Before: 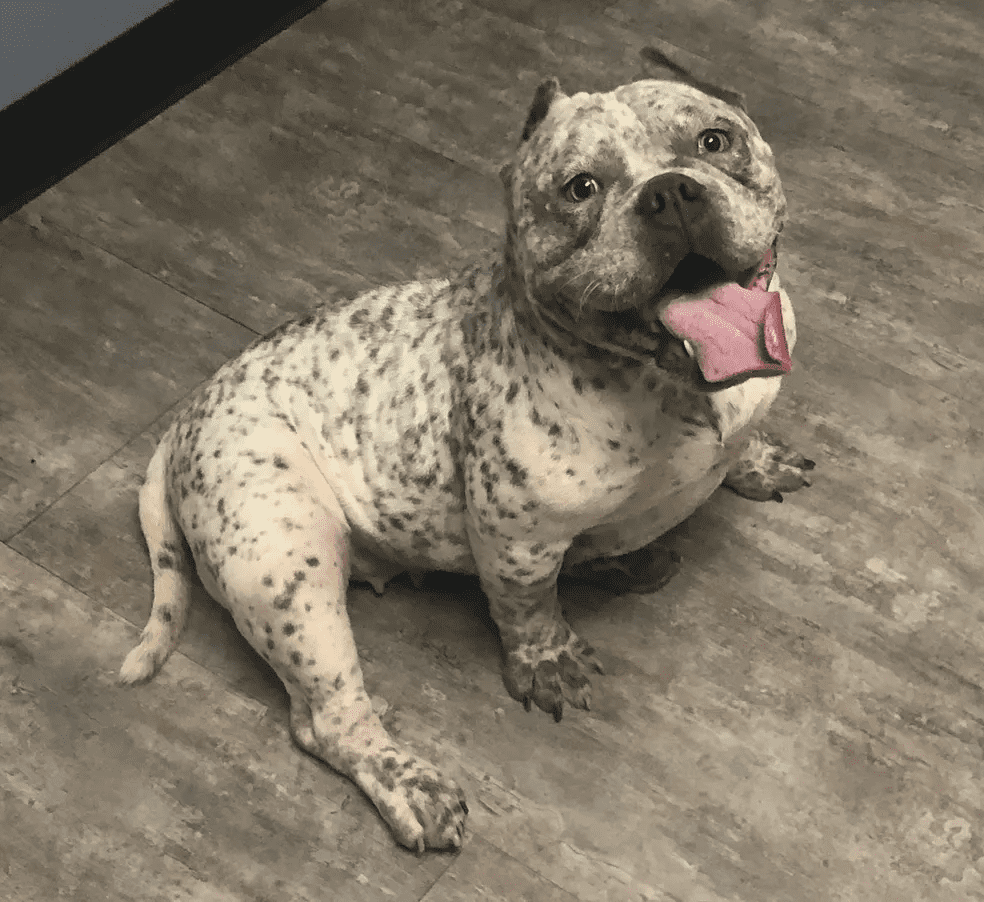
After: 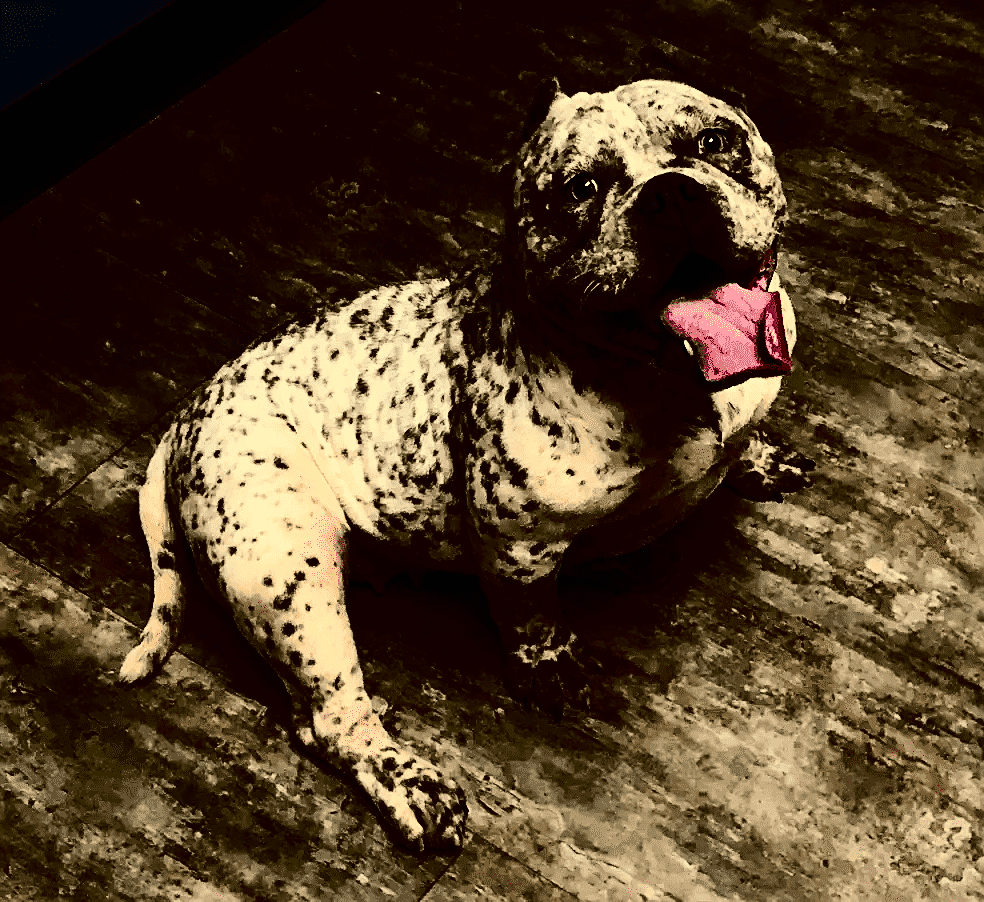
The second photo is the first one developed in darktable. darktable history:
color zones: curves: ch1 [(0, 0.525) (0.143, 0.556) (0.286, 0.52) (0.429, 0.5) (0.571, 0.5) (0.714, 0.5) (0.857, 0.503) (1, 0.525)]
sharpen: on, module defaults
exposure: exposure -0.062 EV, compensate exposure bias true, compensate highlight preservation false
contrast brightness saturation: contrast 0.777, brightness -0.994, saturation 0.999
